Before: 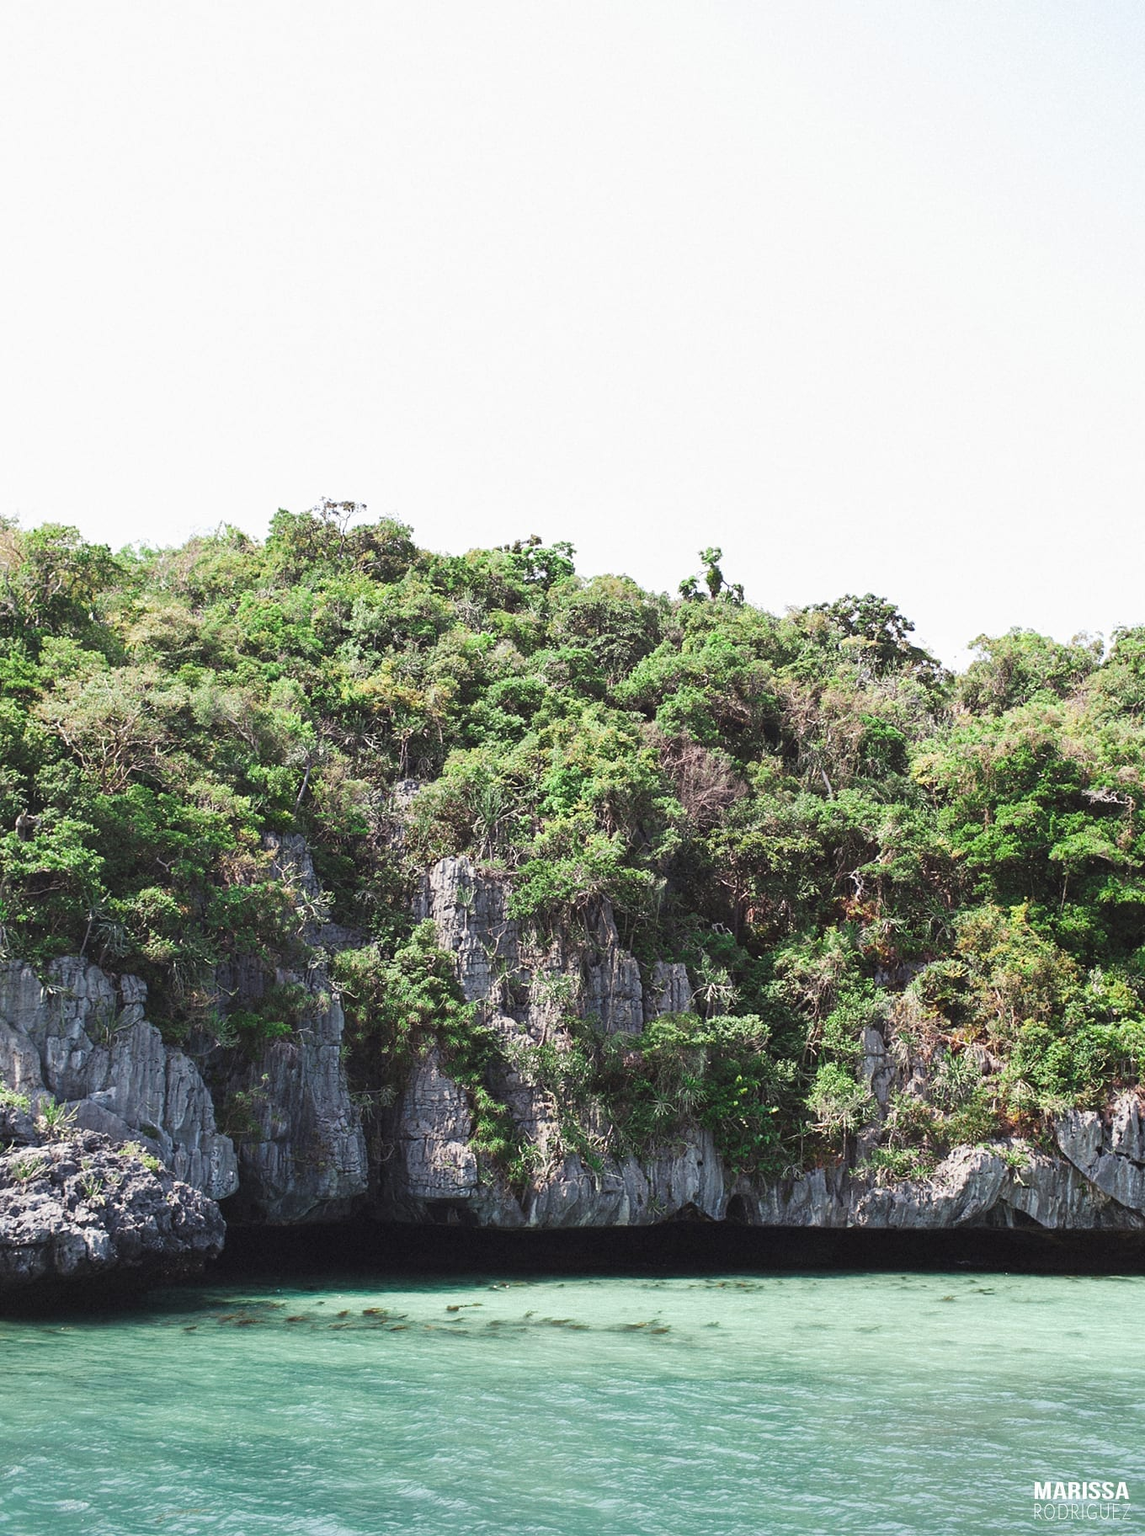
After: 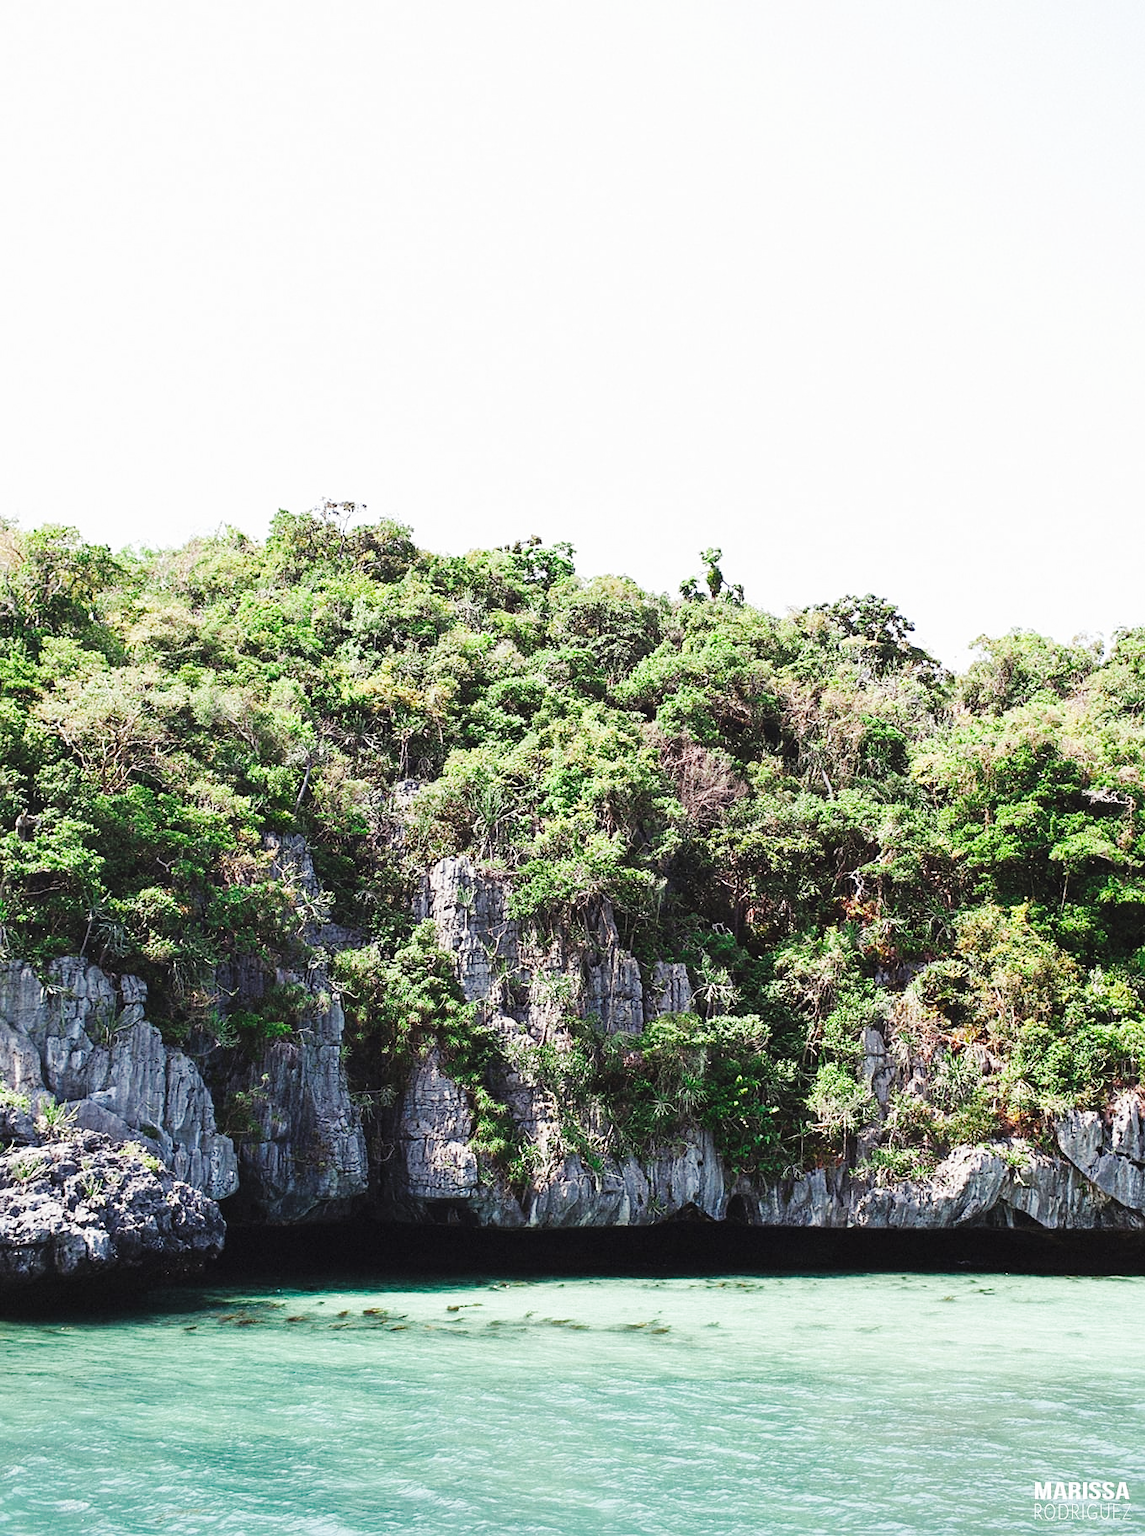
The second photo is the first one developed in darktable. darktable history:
base curve: curves: ch0 [(0, 0) (0.032, 0.025) (0.121, 0.166) (0.206, 0.329) (0.605, 0.79) (1, 1)], preserve colors none
sharpen: amount 0.2
